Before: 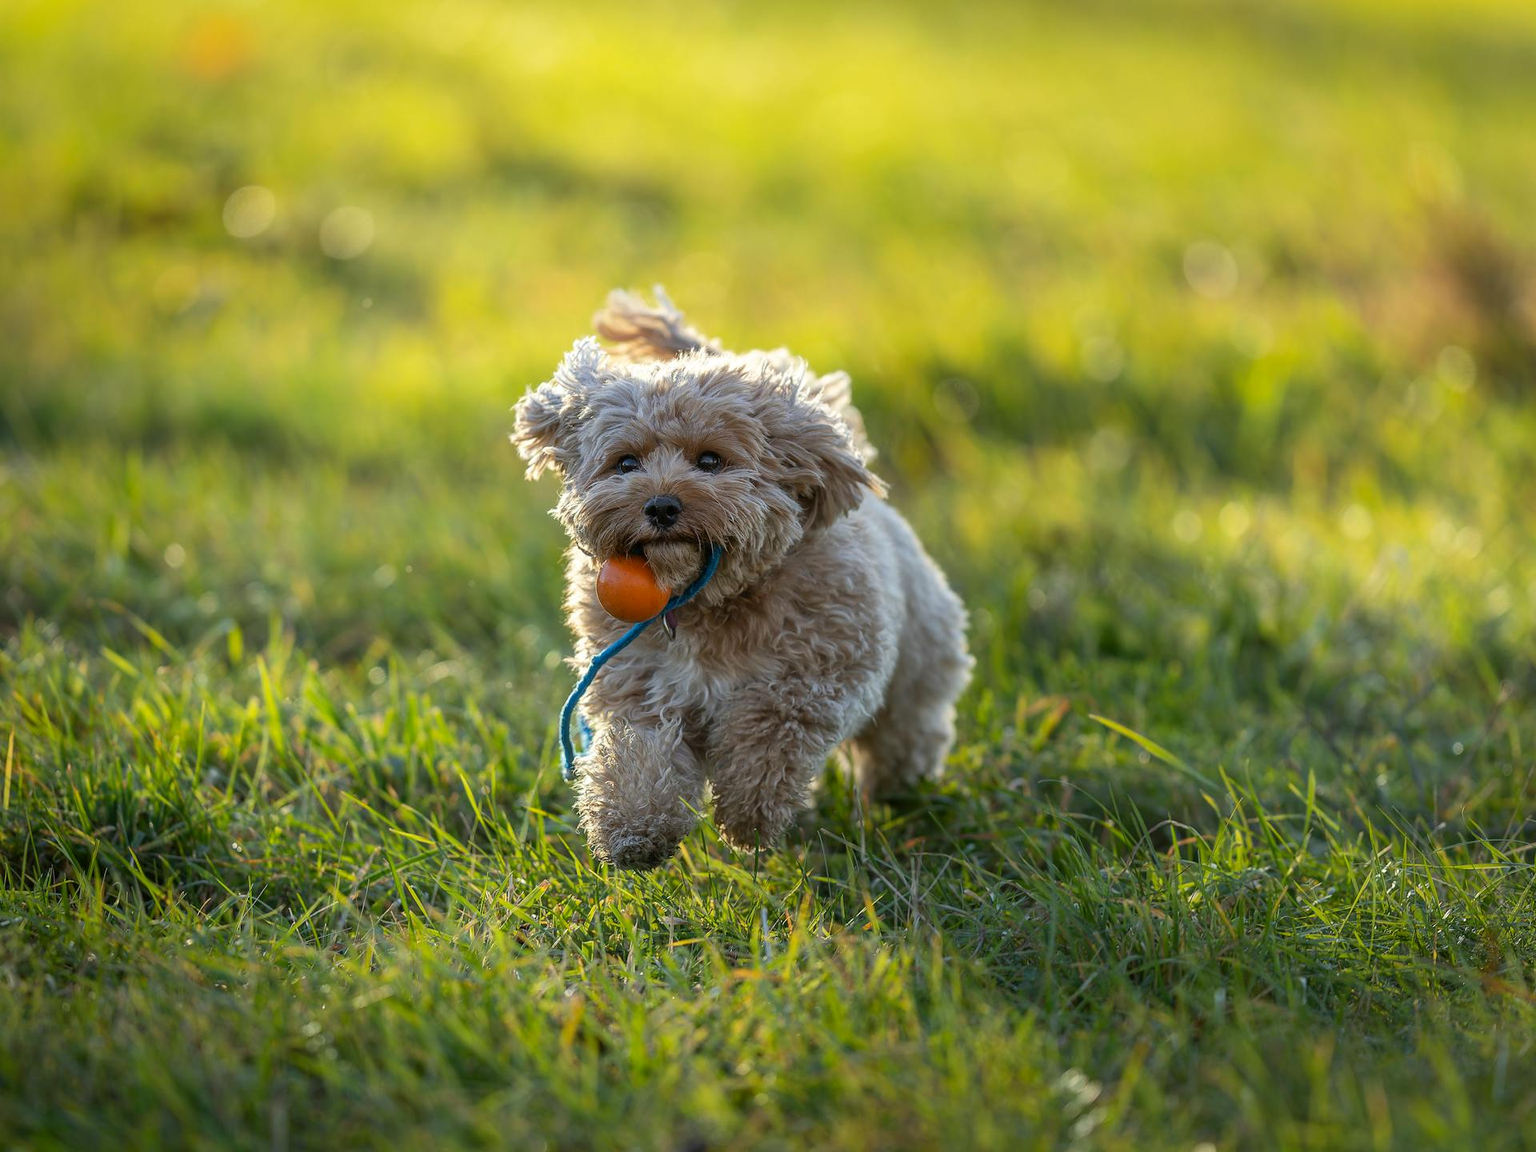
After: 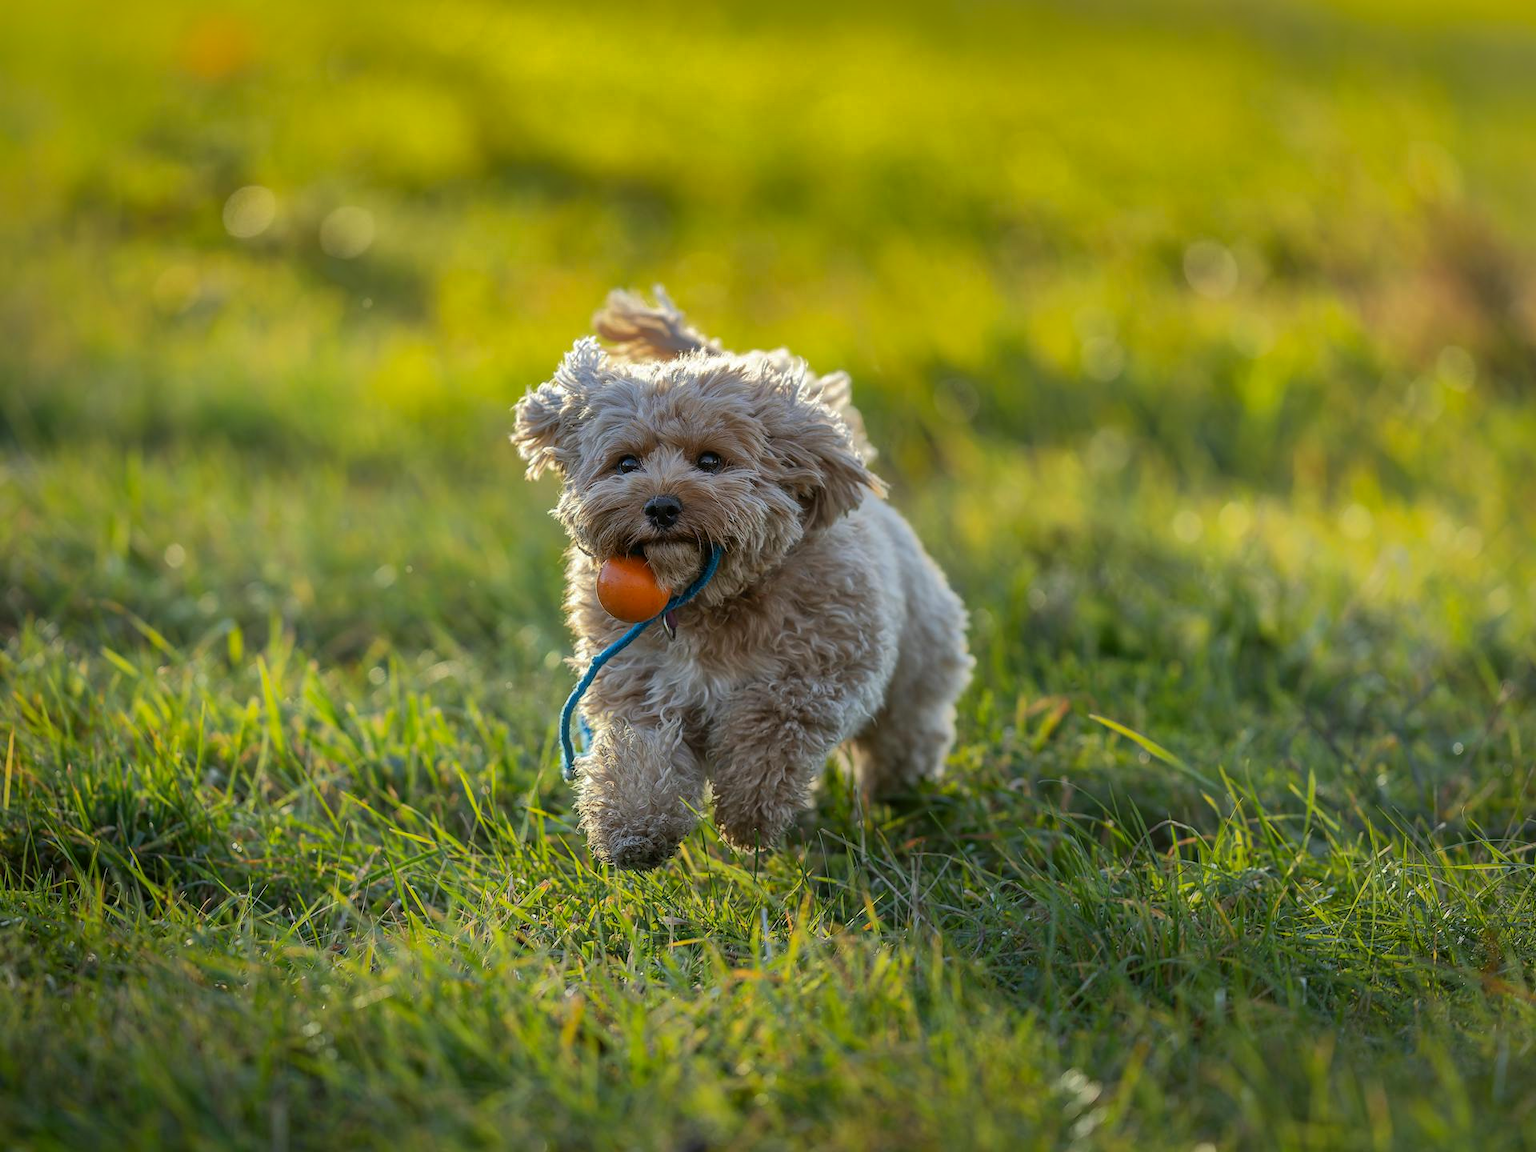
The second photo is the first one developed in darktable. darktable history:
shadows and highlights: shadows -19.27, highlights -73.38
